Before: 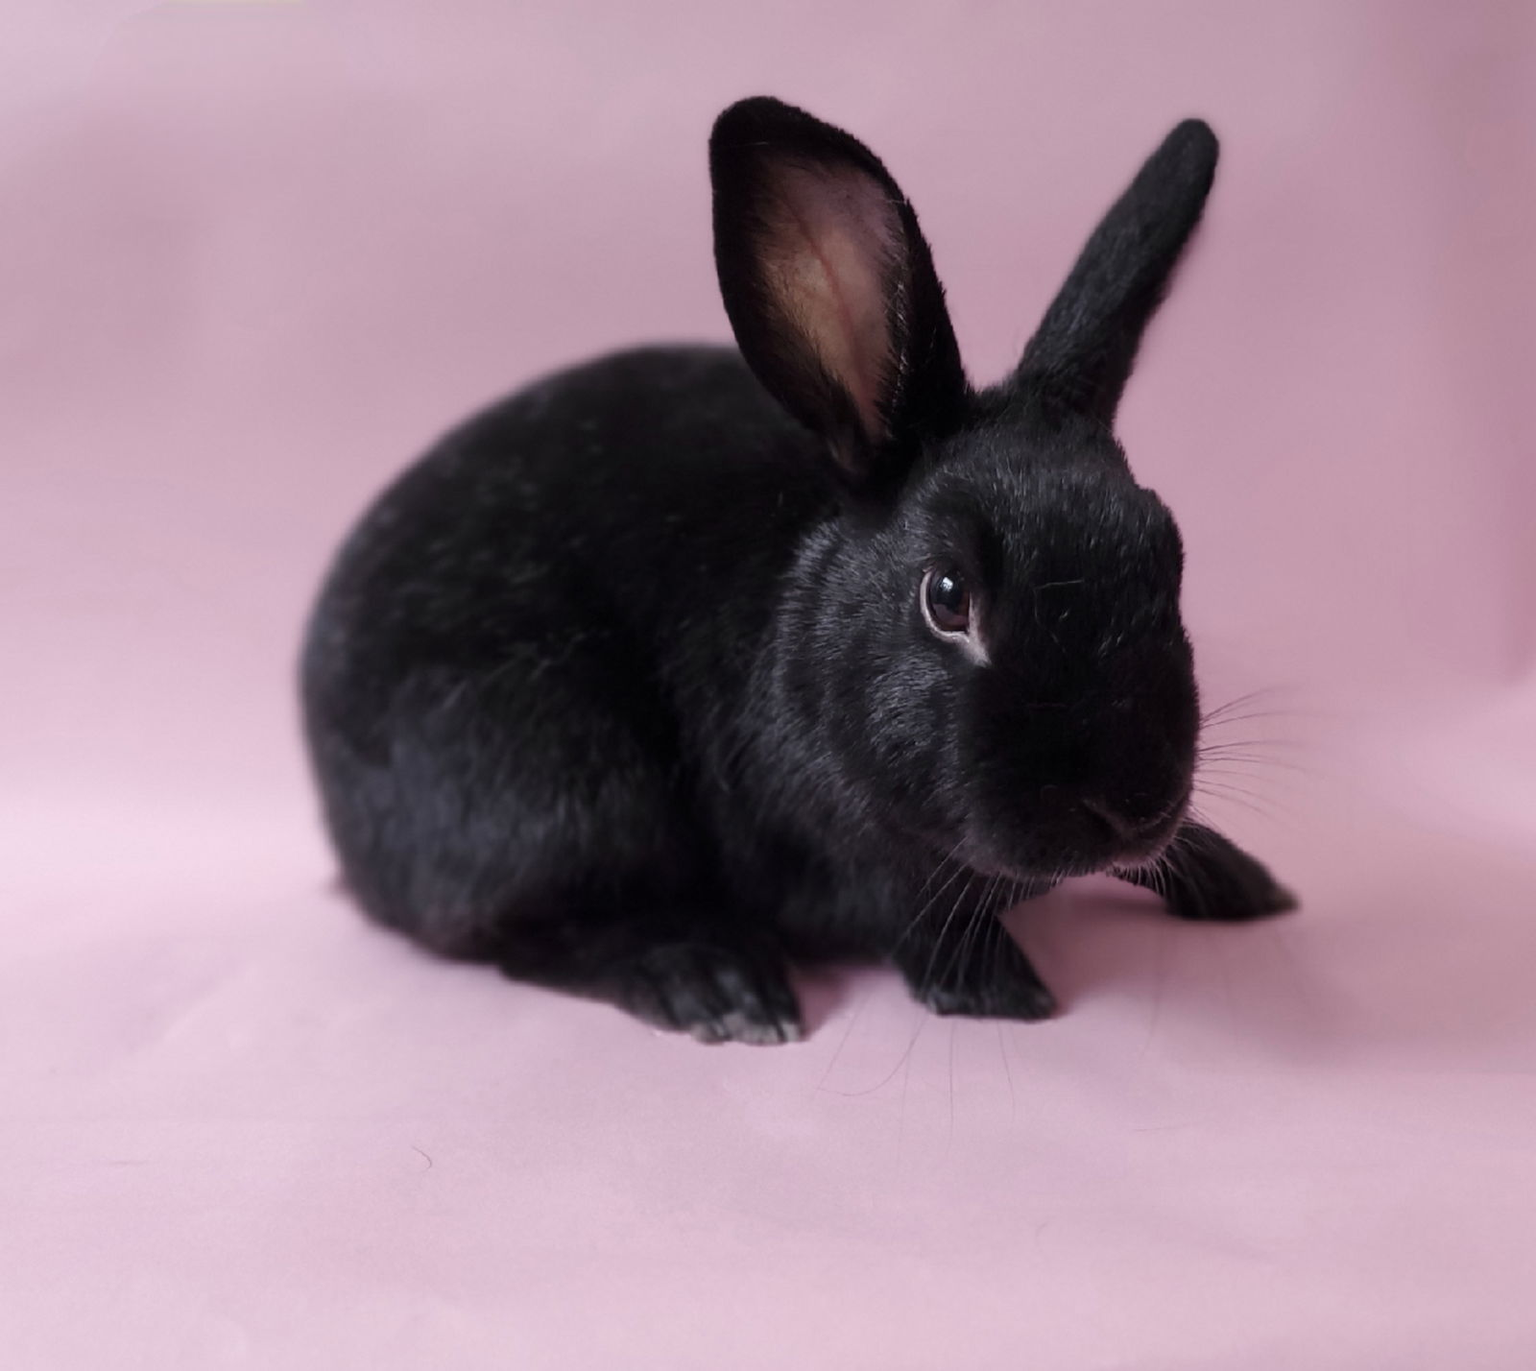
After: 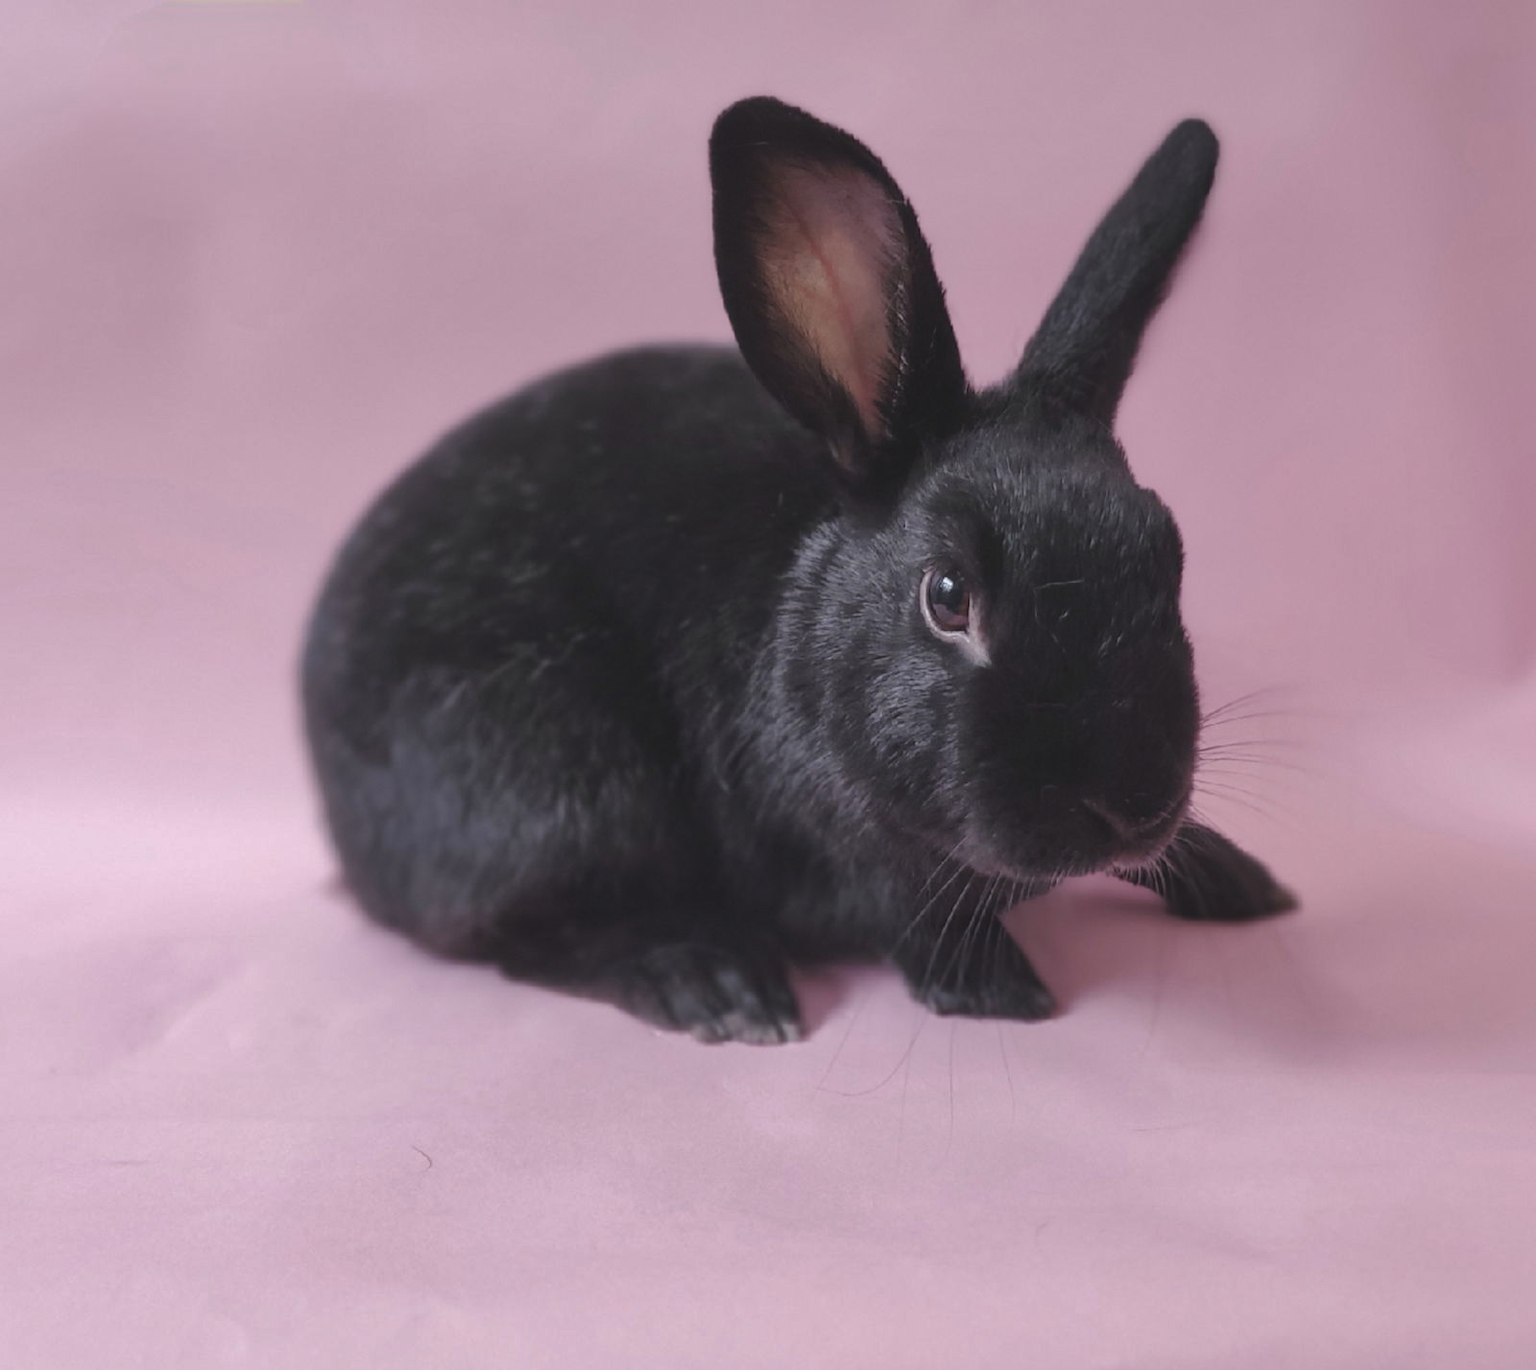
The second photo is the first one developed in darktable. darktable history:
shadows and highlights: on, module defaults
exposure: black level correction -0.008, exposure 0.067 EV, compensate highlight preservation false
